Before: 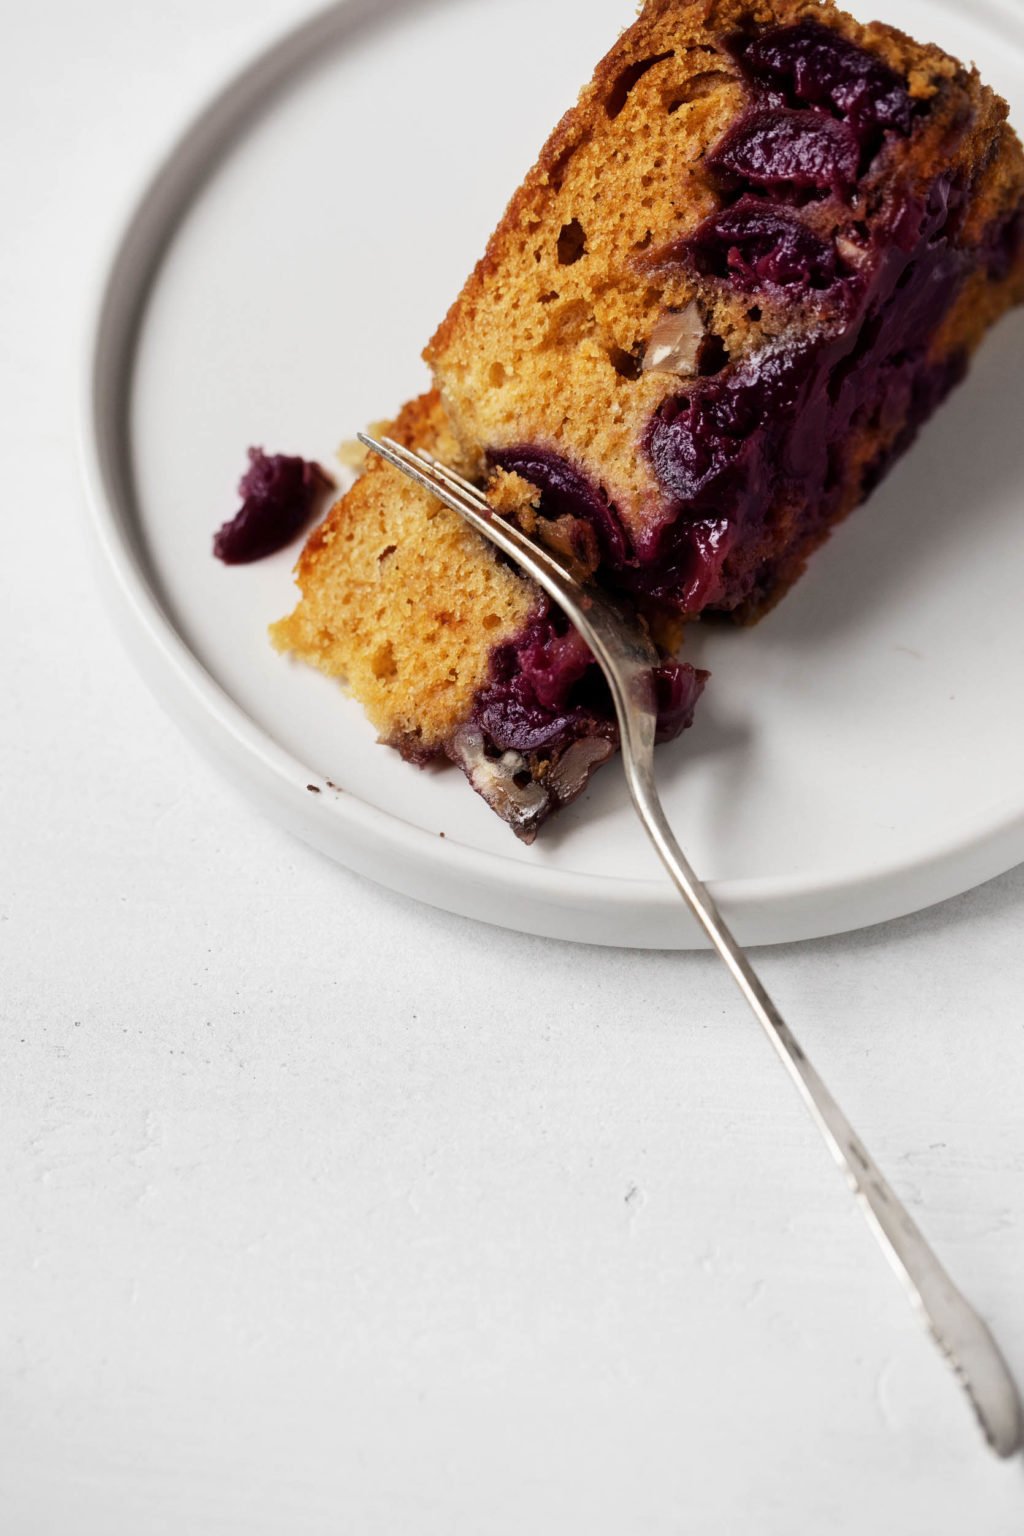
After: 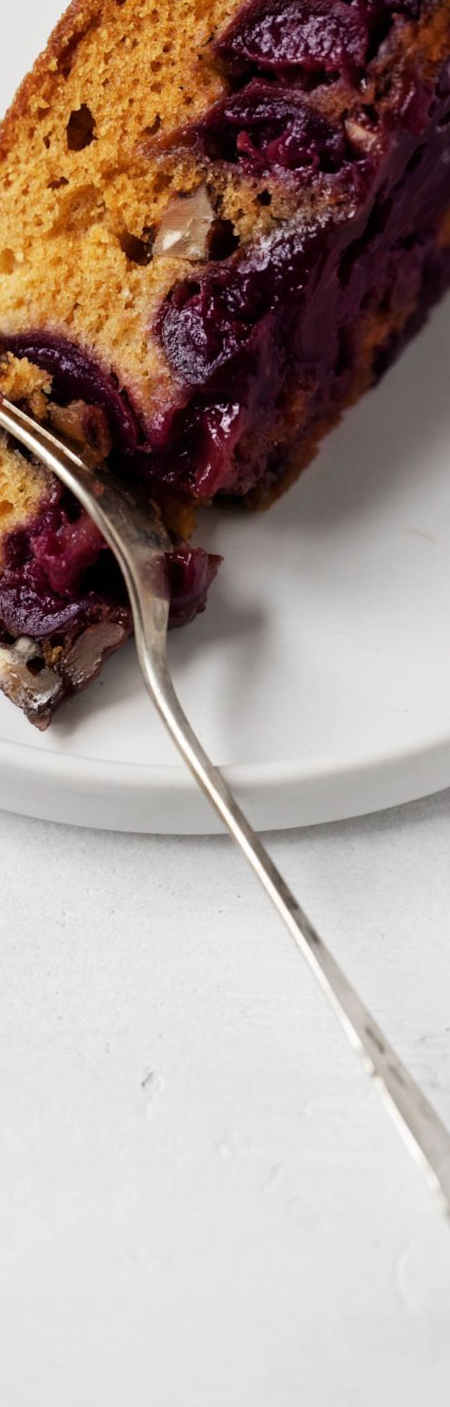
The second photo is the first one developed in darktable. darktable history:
rotate and perspective: rotation -0.45°, automatic cropping original format, crop left 0.008, crop right 0.992, crop top 0.012, crop bottom 0.988
crop: left 47.628%, top 6.643%, right 7.874%
